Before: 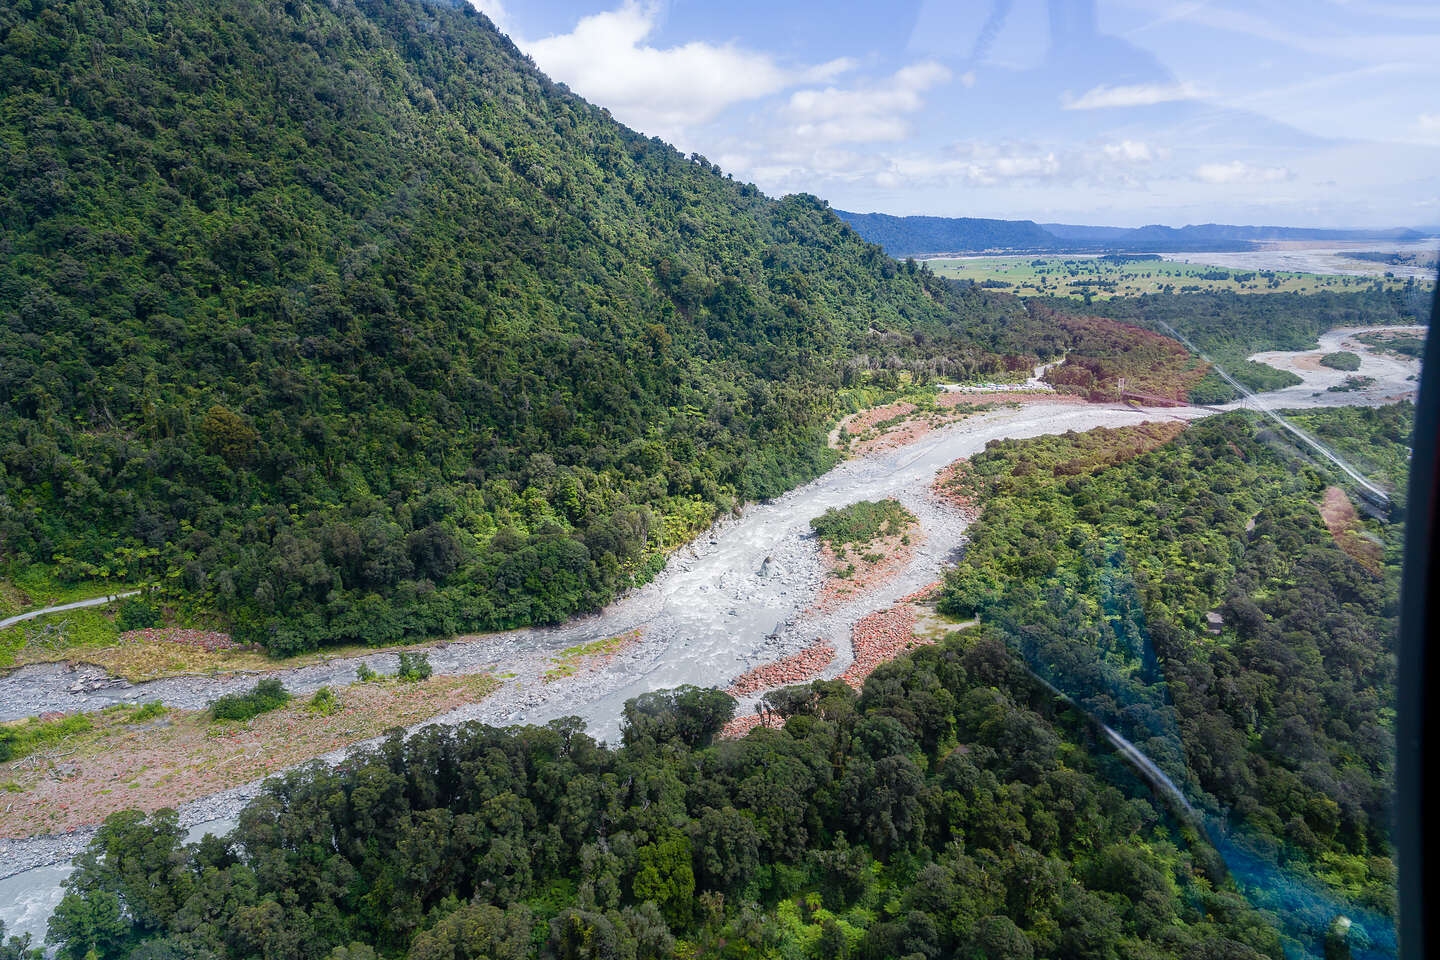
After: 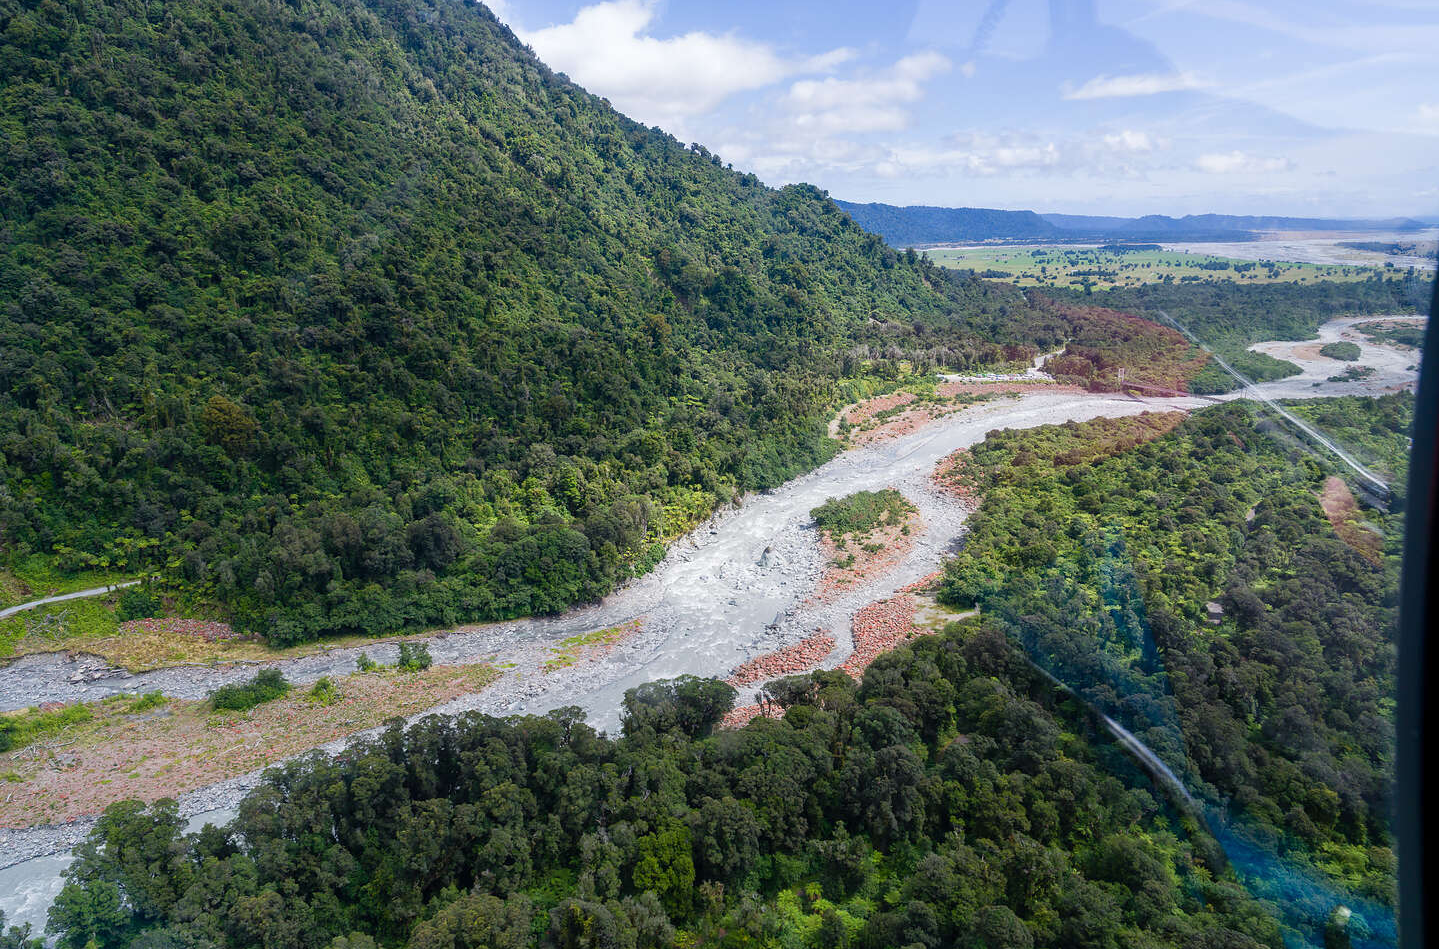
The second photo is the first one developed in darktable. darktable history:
crop: top 1.049%, right 0.001%
white balance: red 1, blue 1
